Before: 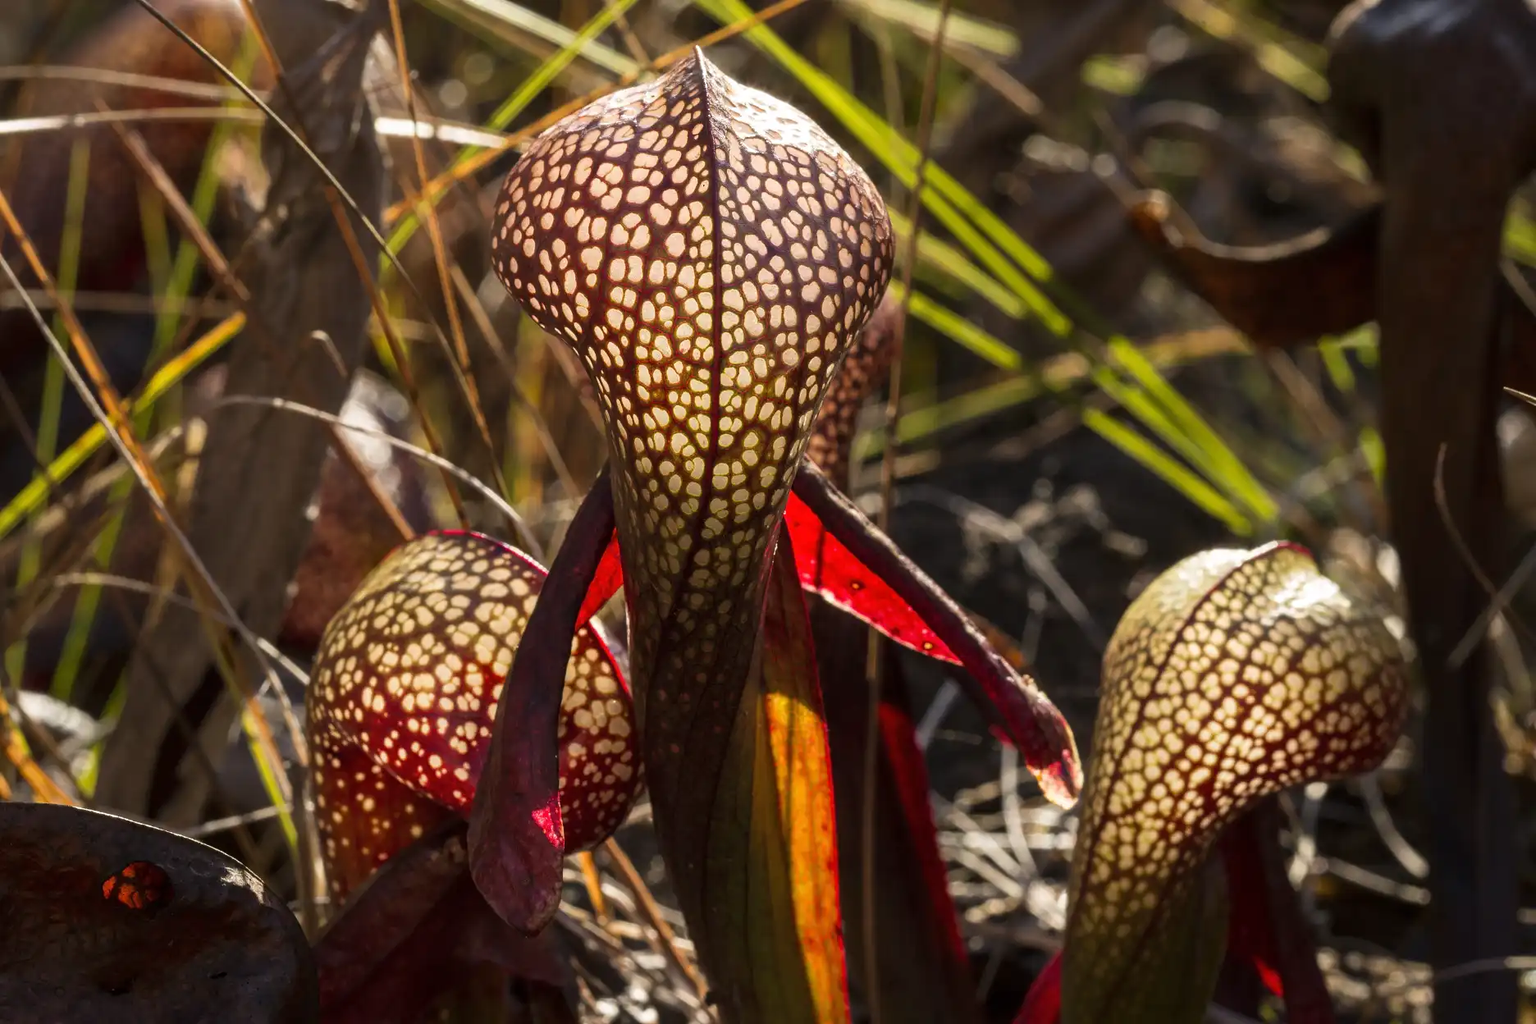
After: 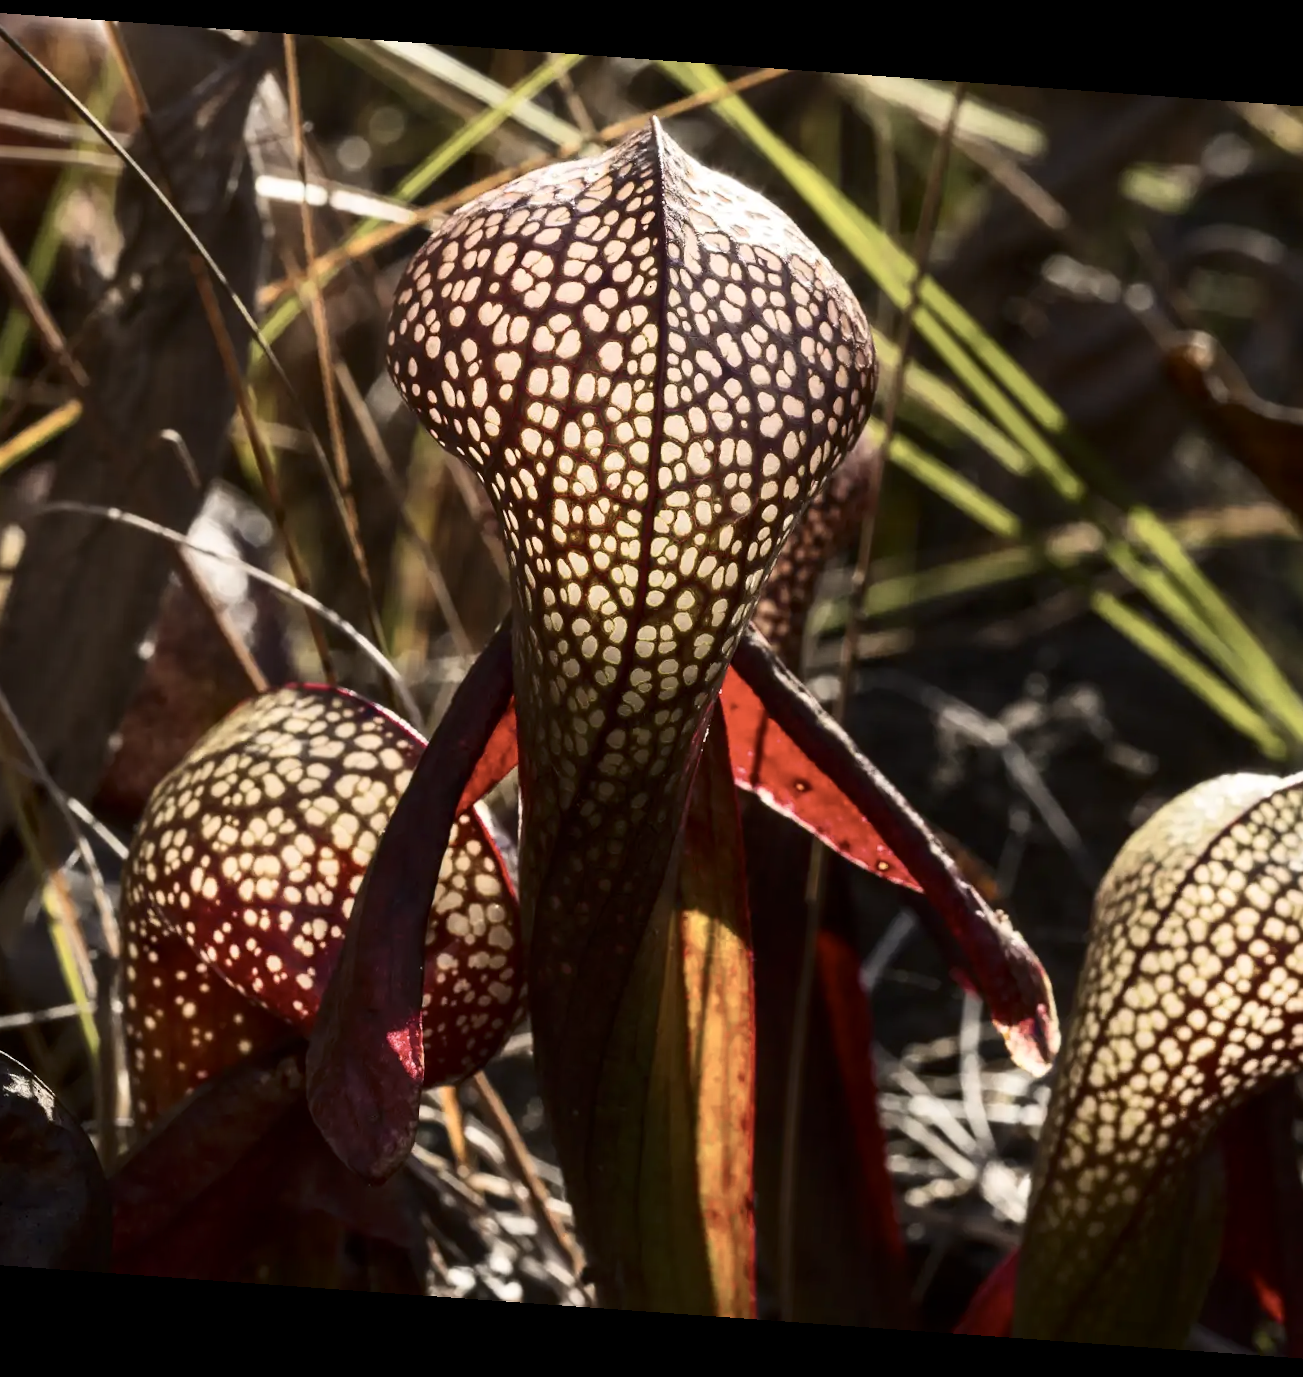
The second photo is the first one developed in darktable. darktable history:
rotate and perspective: rotation 4.1°, automatic cropping off
crop and rotate: left 14.292%, right 19.041%
contrast brightness saturation: contrast 0.25, saturation -0.31
